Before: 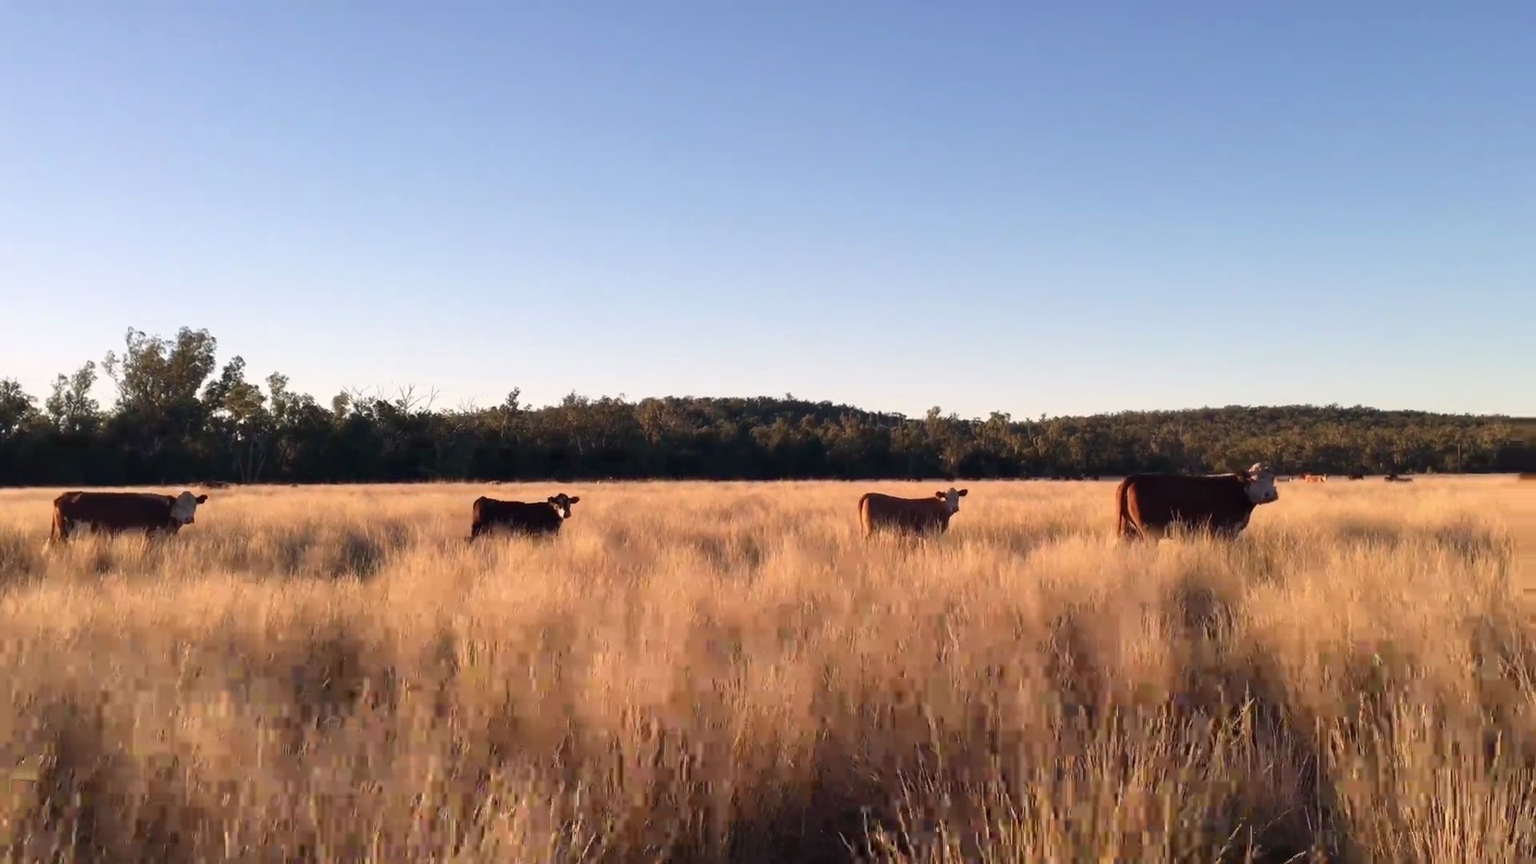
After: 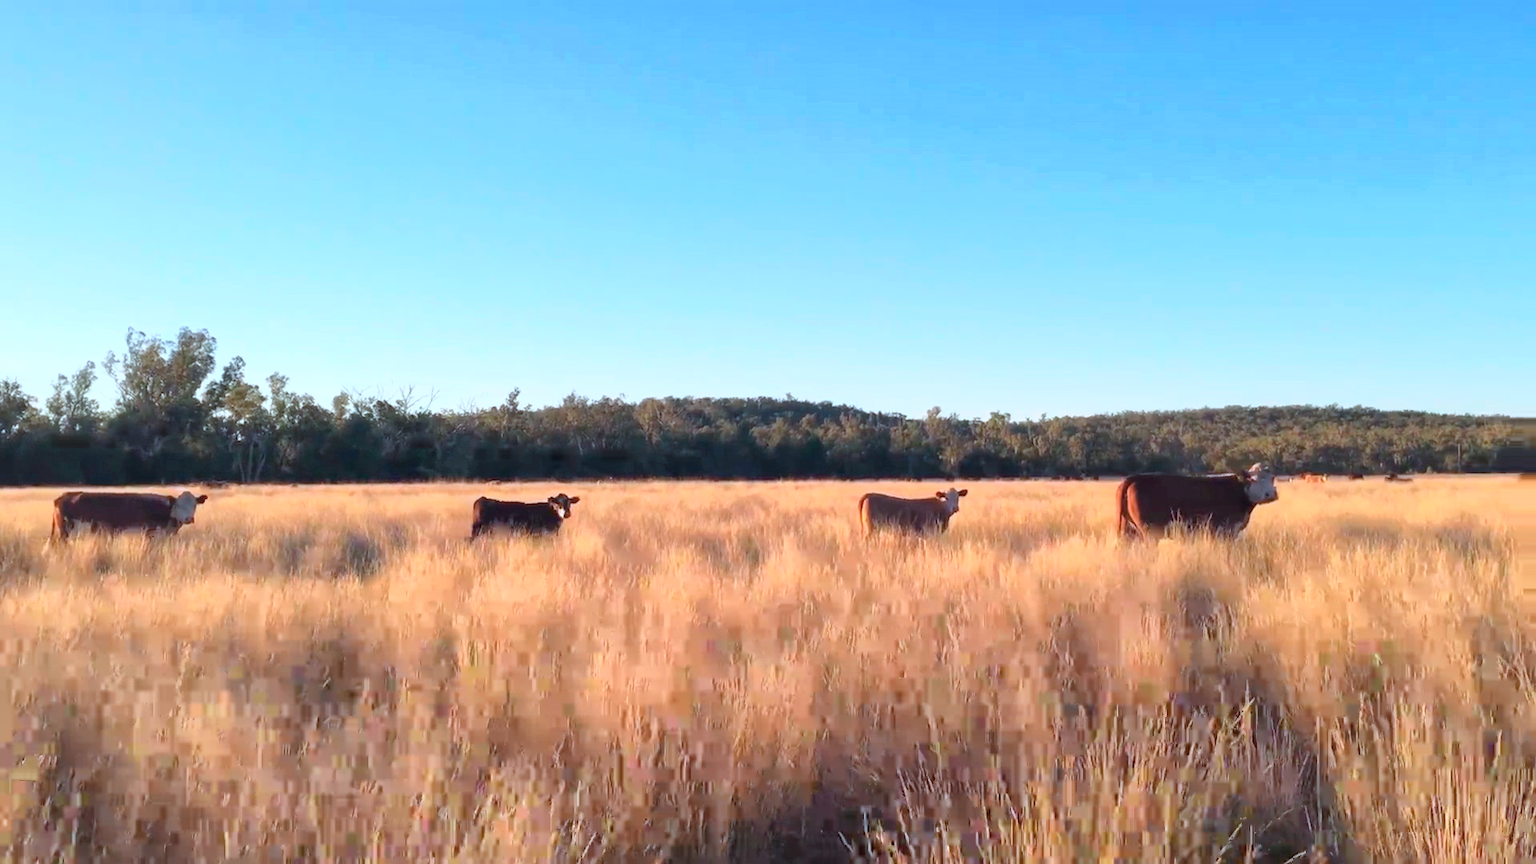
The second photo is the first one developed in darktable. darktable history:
exposure: black level correction 0, exposure 1.4 EV, compensate highlight preservation false
color correction: highlights a* -11.71, highlights b* -15.58
global tonemap: drago (1, 100), detail 1
white balance: red 1.009, blue 1.027
